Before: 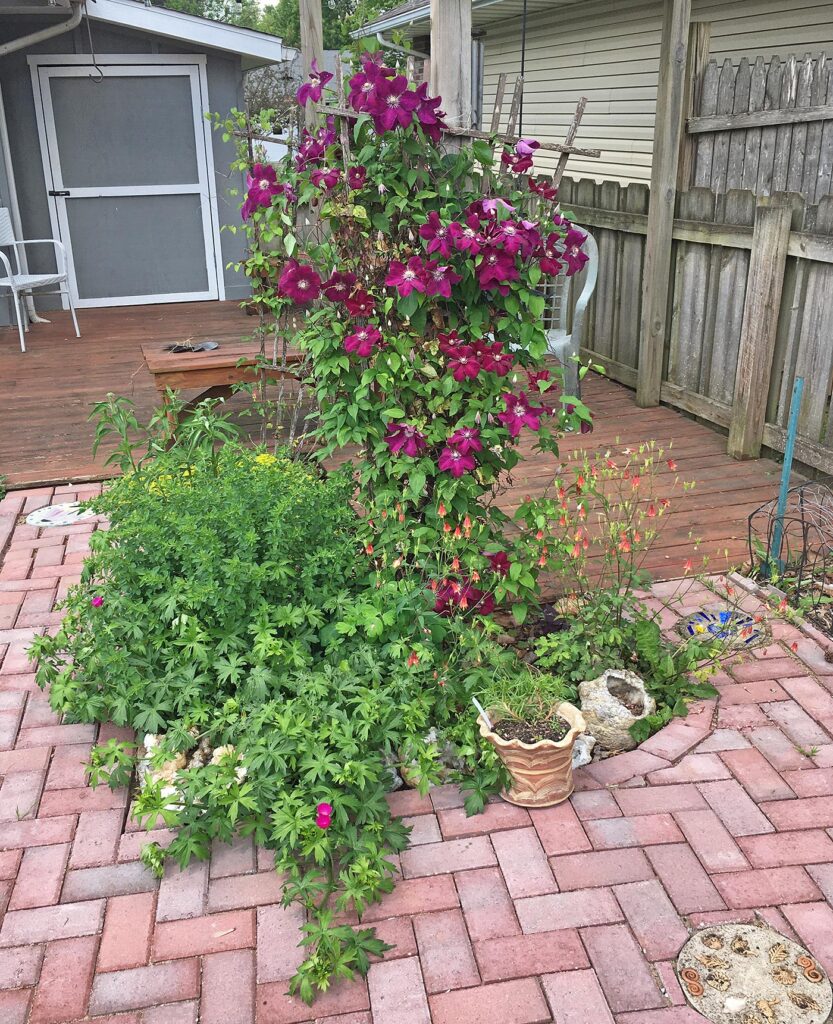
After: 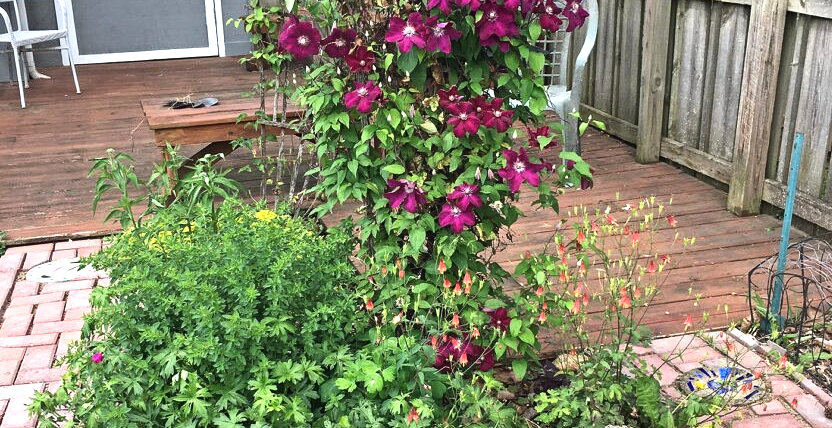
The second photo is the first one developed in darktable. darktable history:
crop and rotate: top 23.84%, bottom 34.294%
tone equalizer: -8 EV -0.75 EV, -7 EV -0.7 EV, -6 EV -0.6 EV, -5 EV -0.4 EV, -3 EV 0.4 EV, -2 EV 0.6 EV, -1 EV 0.7 EV, +0 EV 0.75 EV, edges refinement/feathering 500, mask exposure compensation -1.57 EV, preserve details no
